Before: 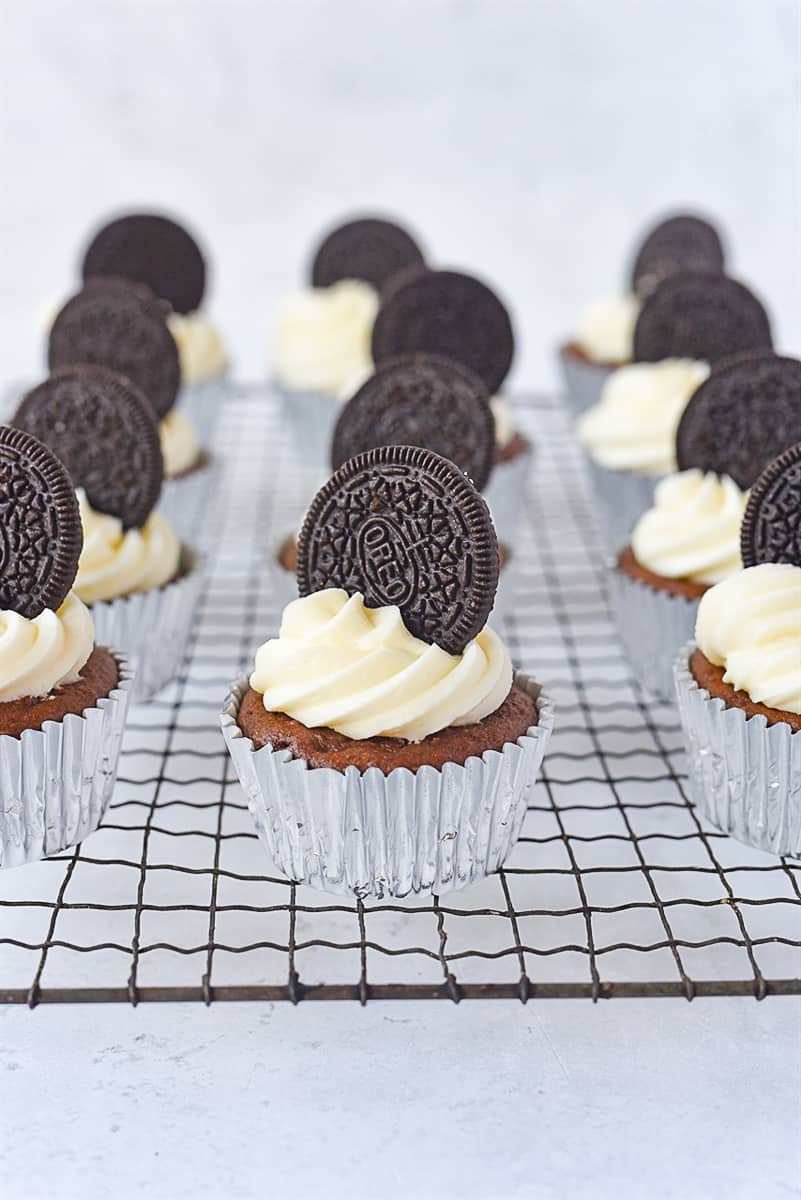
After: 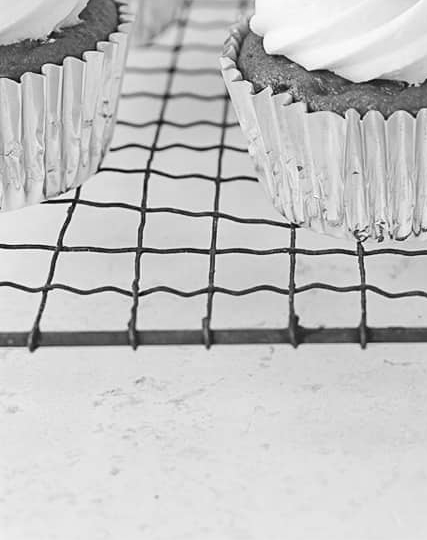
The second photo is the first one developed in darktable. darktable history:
crop and rotate: top 54.778%, right 46.61%, bottom 0.159%
color calibration: output gray [0.714, 0.278, 0, 0], illuminant same as pipeline (D50), adaptation none (bypass)
